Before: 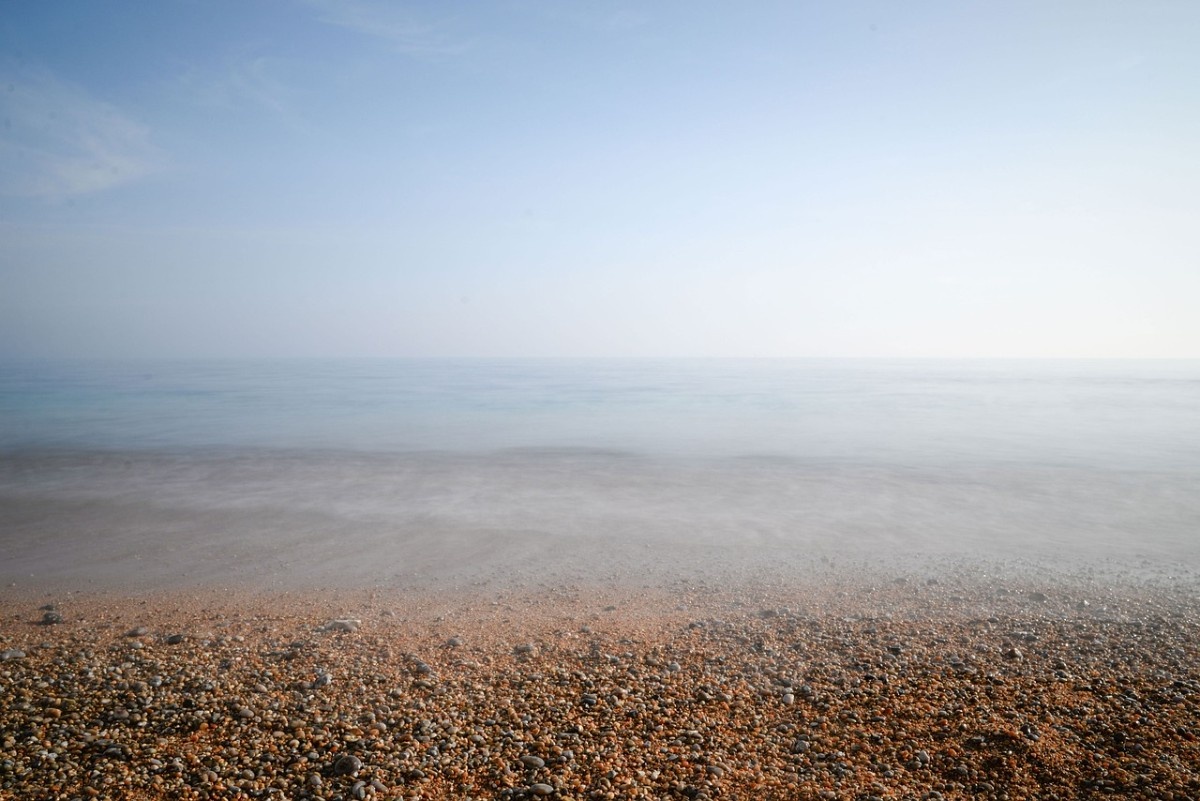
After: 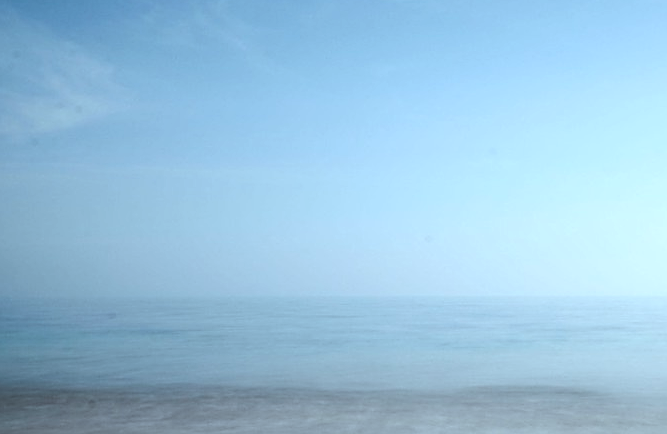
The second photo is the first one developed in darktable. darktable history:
local contrast: detail 130%
color correction: highlights a* -13.06, highlights b* -17.45, saturation 0.708
crop and rotate: left 3.065%, top 7.631%, right 41.337%, bottom 38.137%
sharpen: on, module defaults
contrast brightness saturation: contrast 0.094, saturation 0.268
